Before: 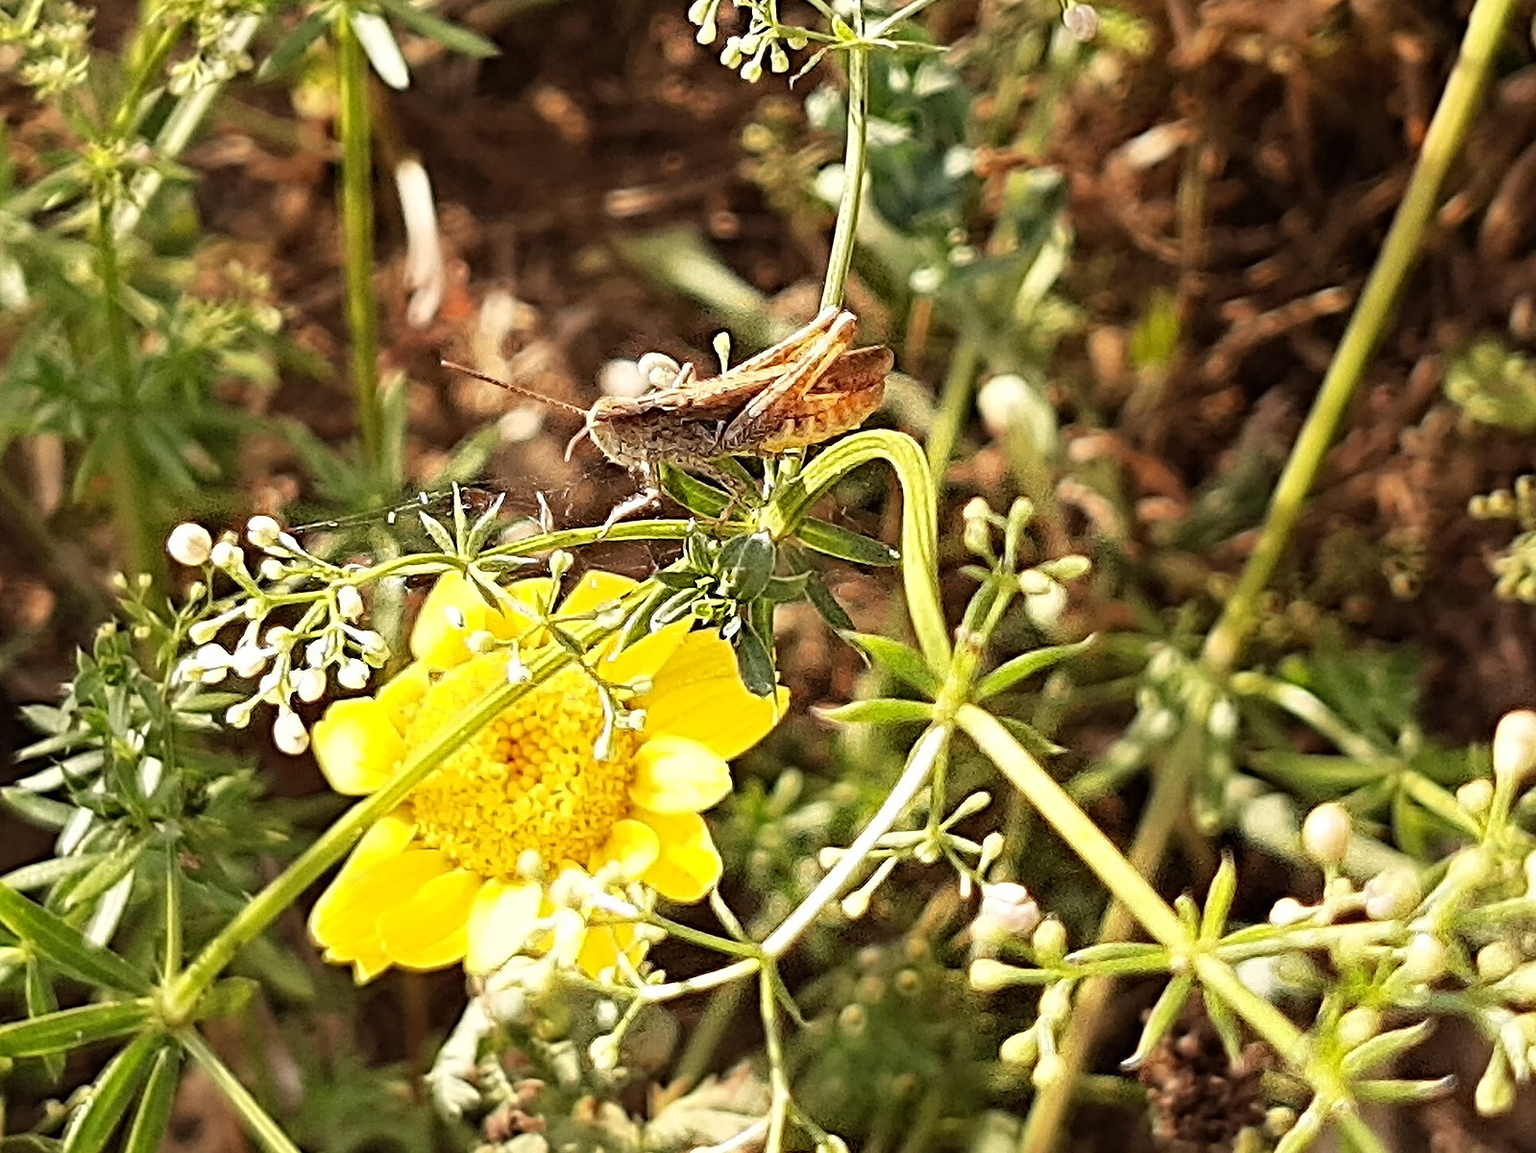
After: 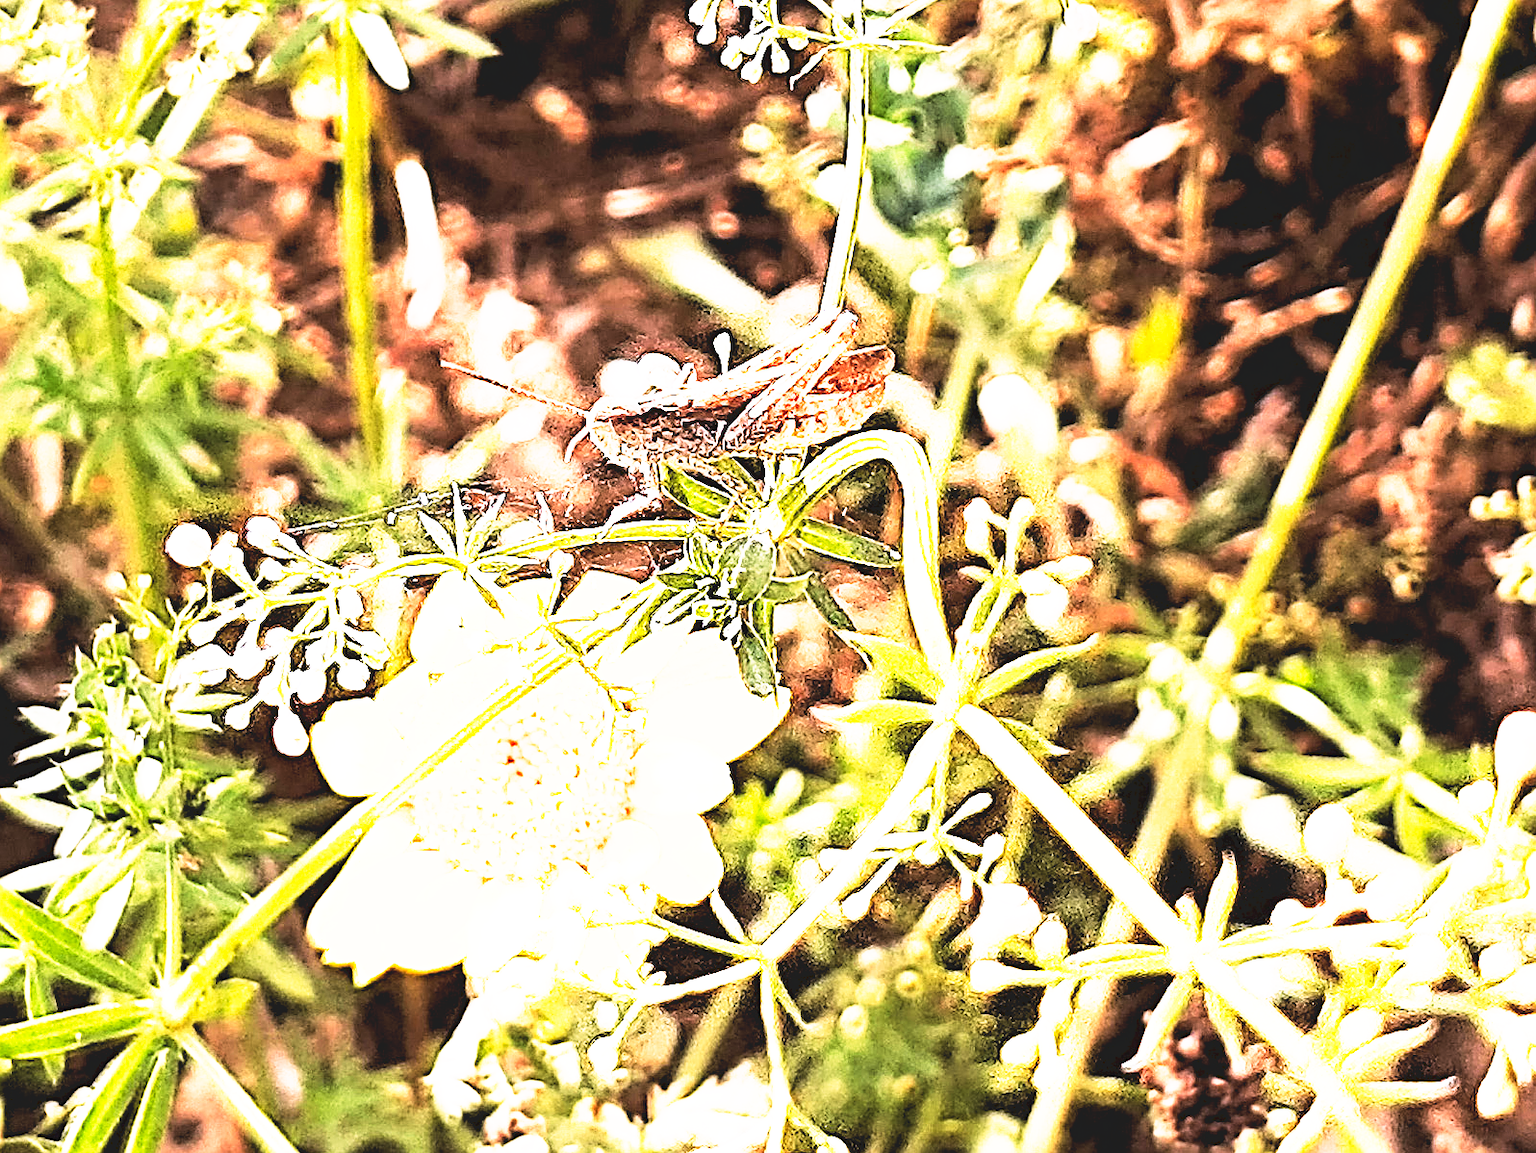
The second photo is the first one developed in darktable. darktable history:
crop and rotate: left 0.126%
exposure: black level correction -0.002, exposure 1.35 EV, compensate highlight preservation false
tone curve: curves: ch0 [(0, 0) (0.003, 0.116) (0.011, 0.116) (0.025, 0.113) (0.044, 0.114) (0.069, 0.118) (0.1, 0.137) (0.136, 0.171) (0.177, 0.213) (0.224, 0.259) (0.277, 0.316) (0.335, 0.381) (0.399, 0.458) (0.468, 0.548) (0.543, 0.654) (0.623, 0.775) (0.709, 0.895) (0.801, 0.972) (0.898, 0.991) (1, 1)], preserve colors none
white balance: red 1.042, blue 1.17
filmic rgb: black relative exposure -5 EV, hardness 2.88, contrast 1.3, highlights saturation mix -30%
sharpen: on, module defaults
